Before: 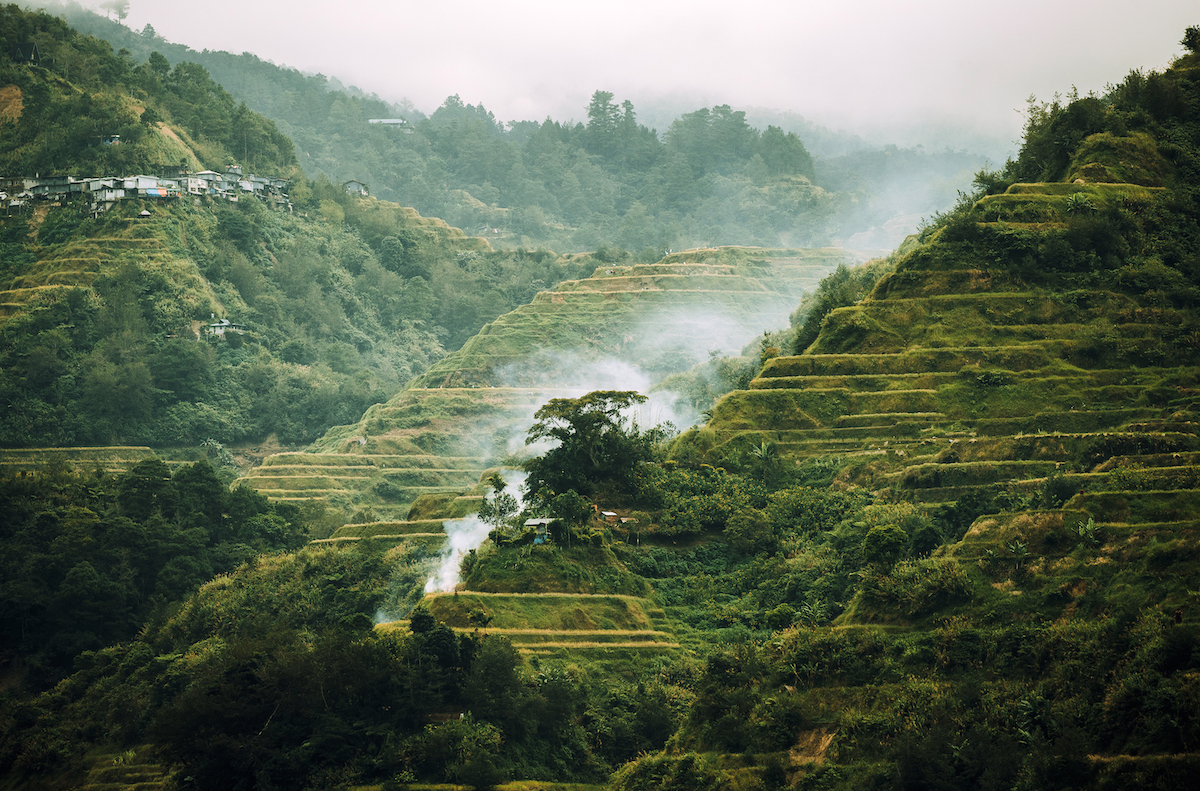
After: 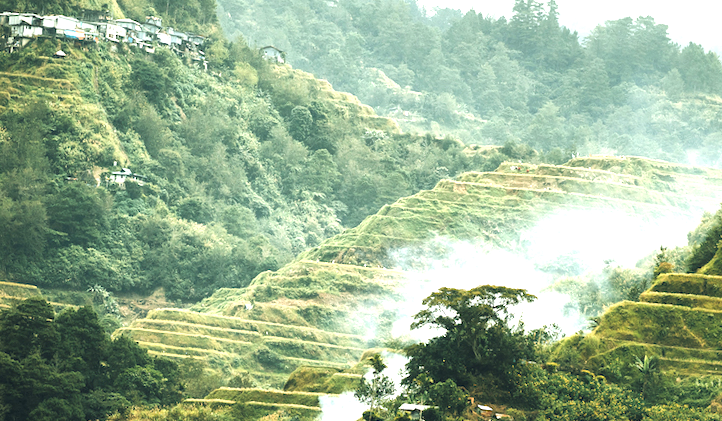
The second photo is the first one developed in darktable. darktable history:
local contrast: mode bilateral grid, contrast 21, coarseness 100, detail 150%, midtone range 0.2
crop and rotate: angle -6.93°, left 1.999%, top 6.967%, right 27.18%, bottom 30.327%
exposure: black level correction 0, exposure 1.015 EV, compensate highlight preservation false
